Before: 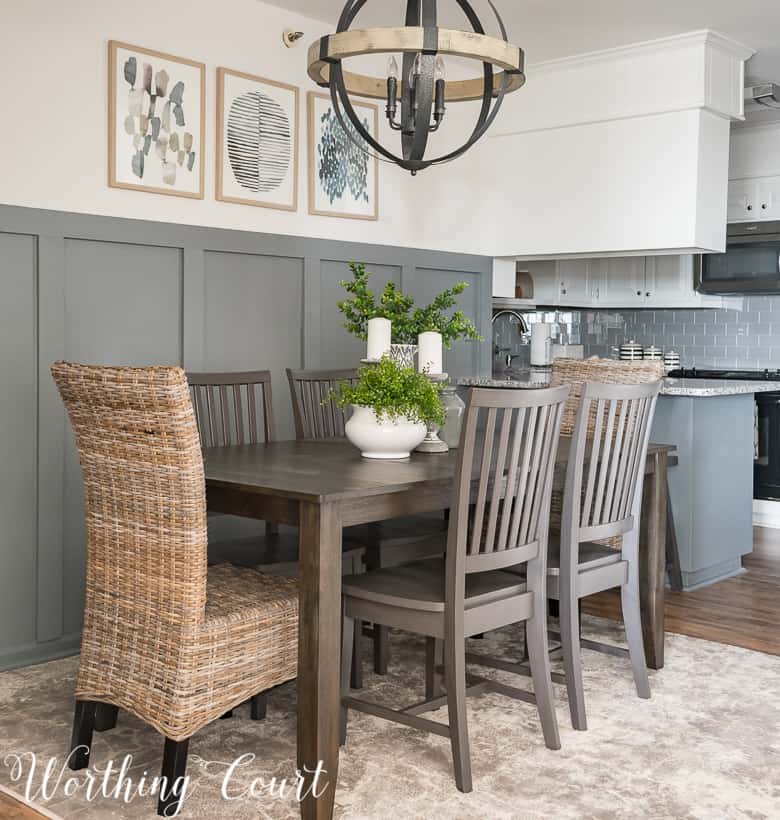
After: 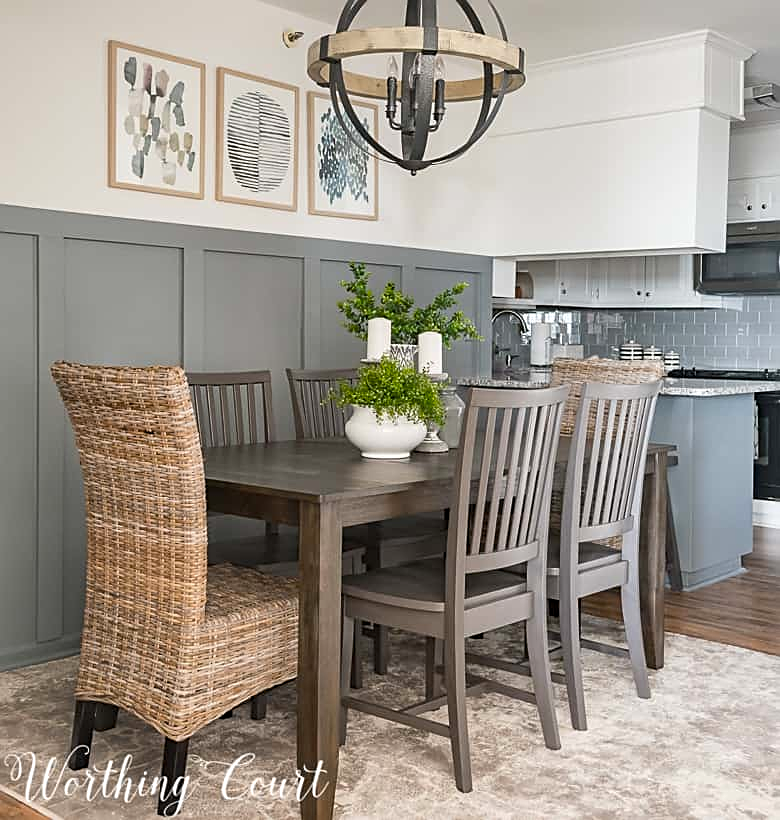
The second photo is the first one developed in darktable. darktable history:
sharpen: on, module defaults
color balance rgb: perceptual saturation grading › global saturation 8.89%, saturation formula JzAzBz (2021)
